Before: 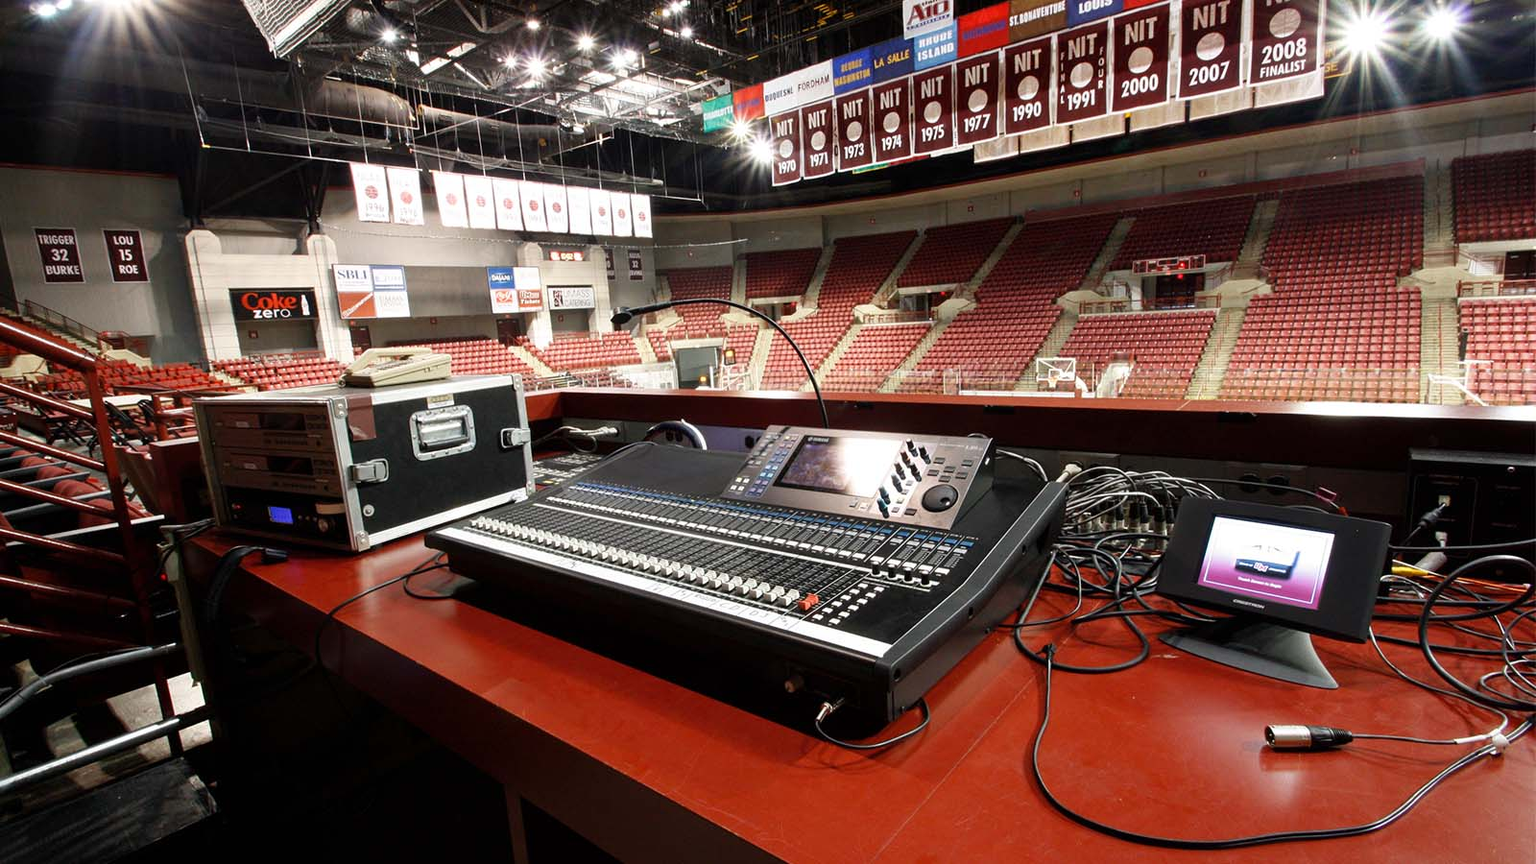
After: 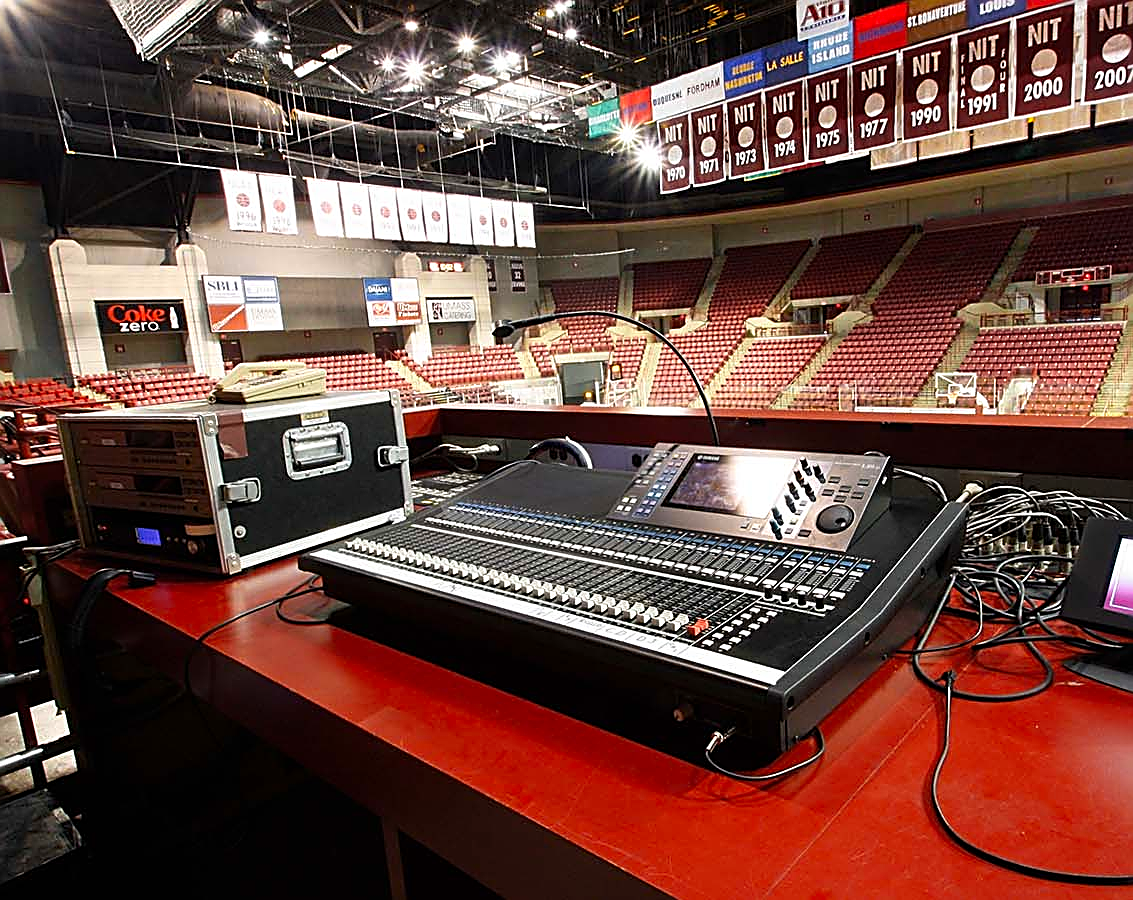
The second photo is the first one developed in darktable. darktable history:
sharpen: amount 0.998
color zones: curves: ch0 [(0.224, 0.526) (0.75, 0.5)]; ch1 [(0.055, 0.526) (0.224, 0.761) (0.377, 0.526) (0.75, 0.5)]
crop and rotate: left 9.056%, right 20.112%
